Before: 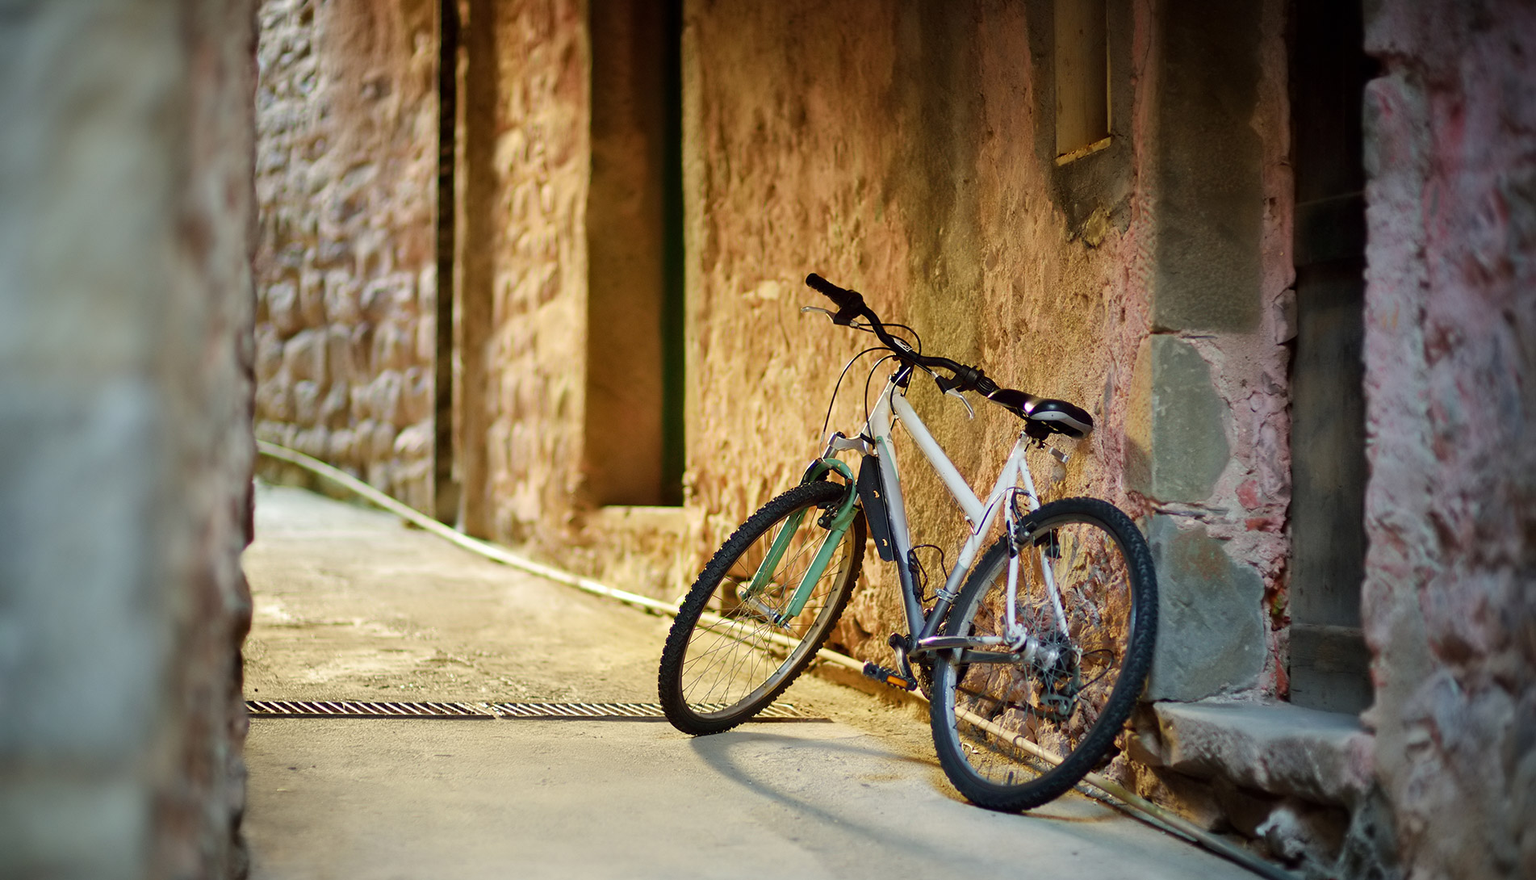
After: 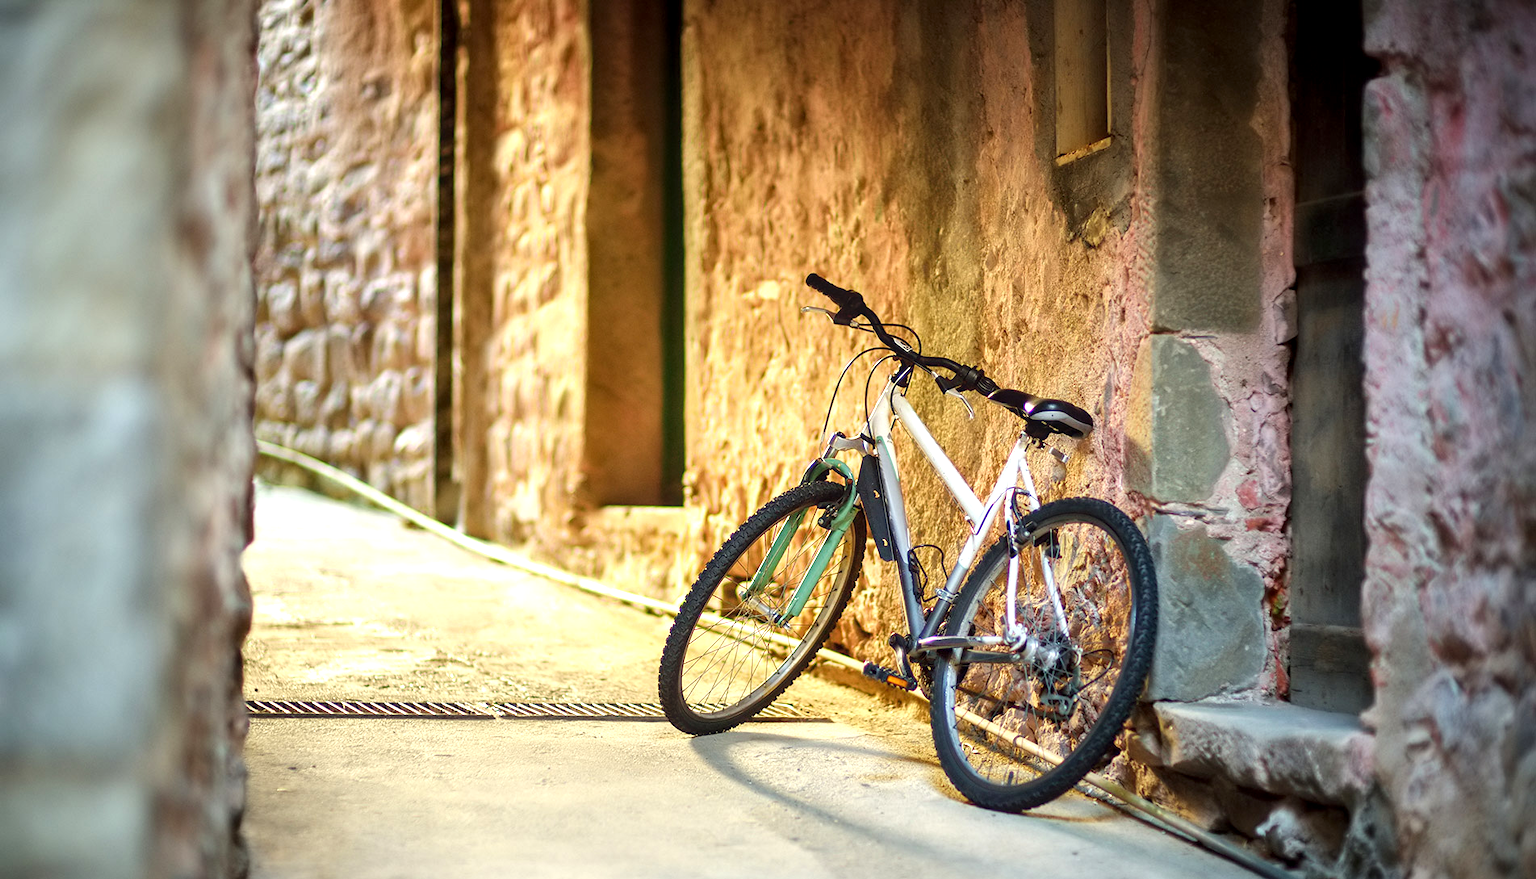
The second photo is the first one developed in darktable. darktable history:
exposure: black level correction 0, exposure 0.701 EV, compensate exposure bias true, compensate highlight preservation false
local contrast: on, module defaults
